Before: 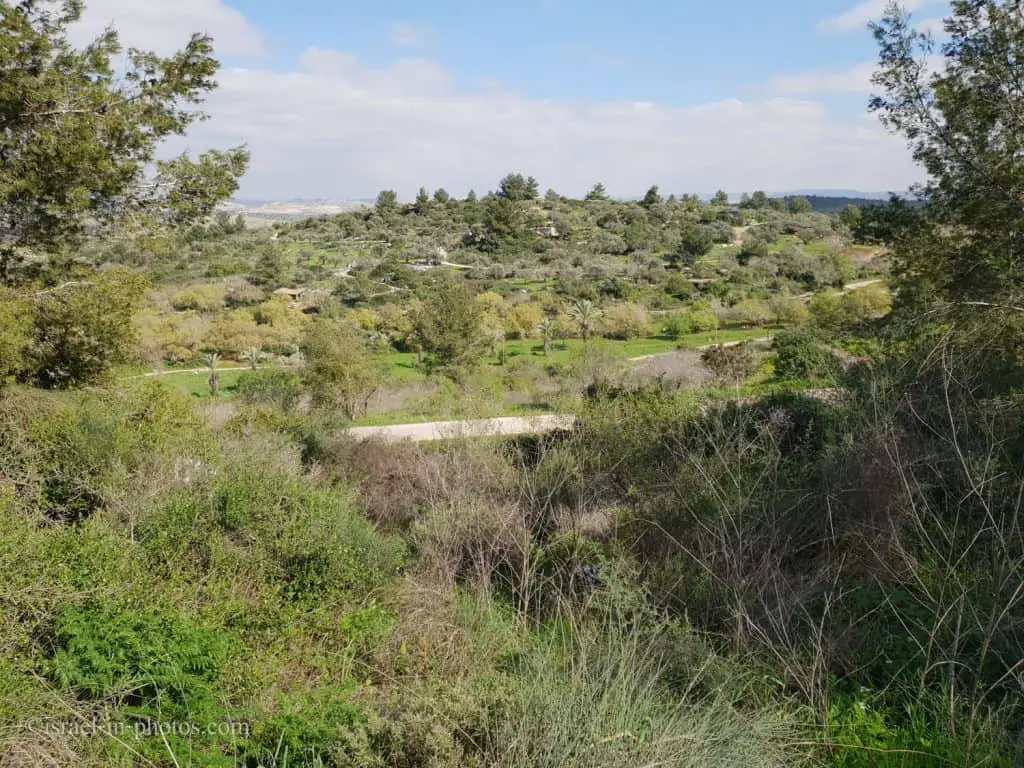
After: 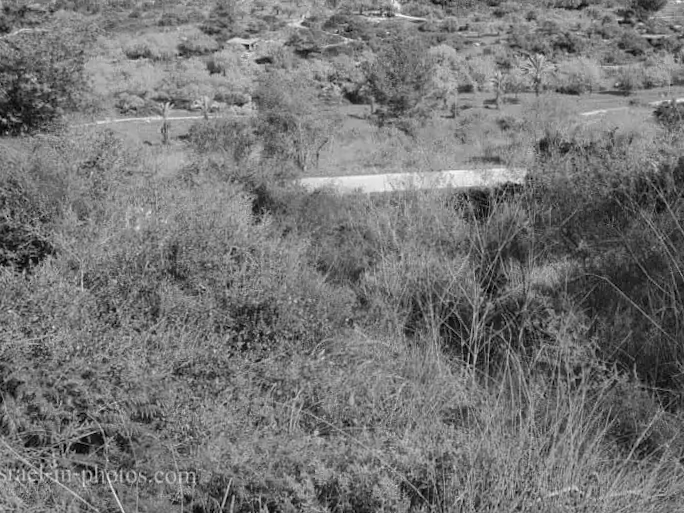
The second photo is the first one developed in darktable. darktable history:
monochrome: on, module defaults
color correction: highlights a* 7.34, highlights b* 4.37
crop and rotate: angle -0.82°, left 3.85%, top 31.828%, right 27.992%
